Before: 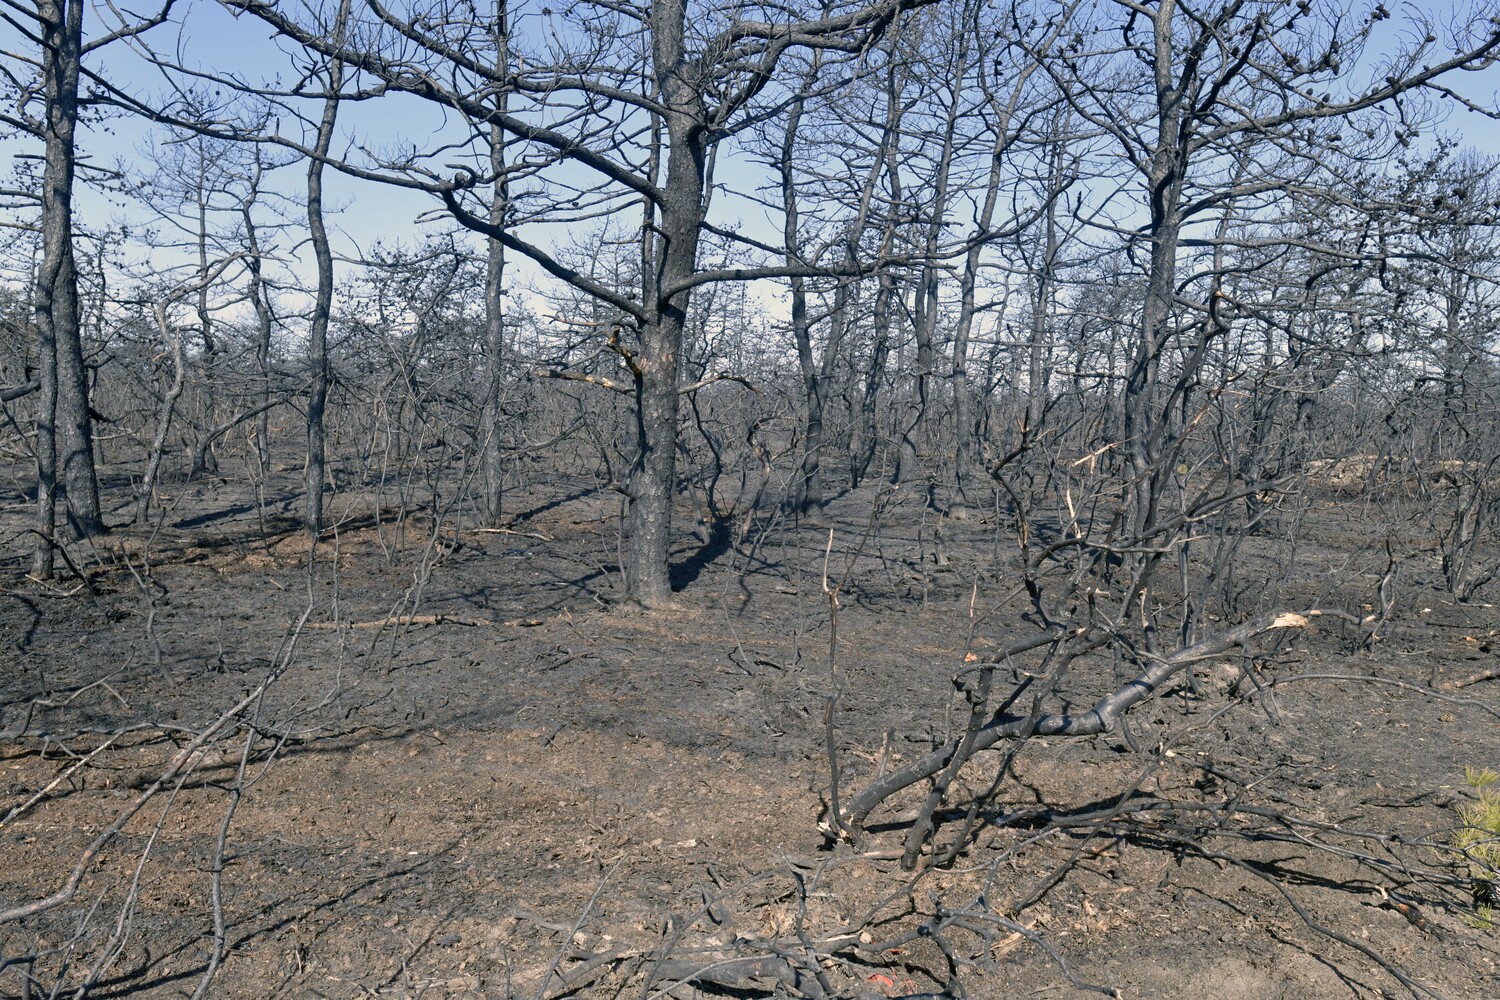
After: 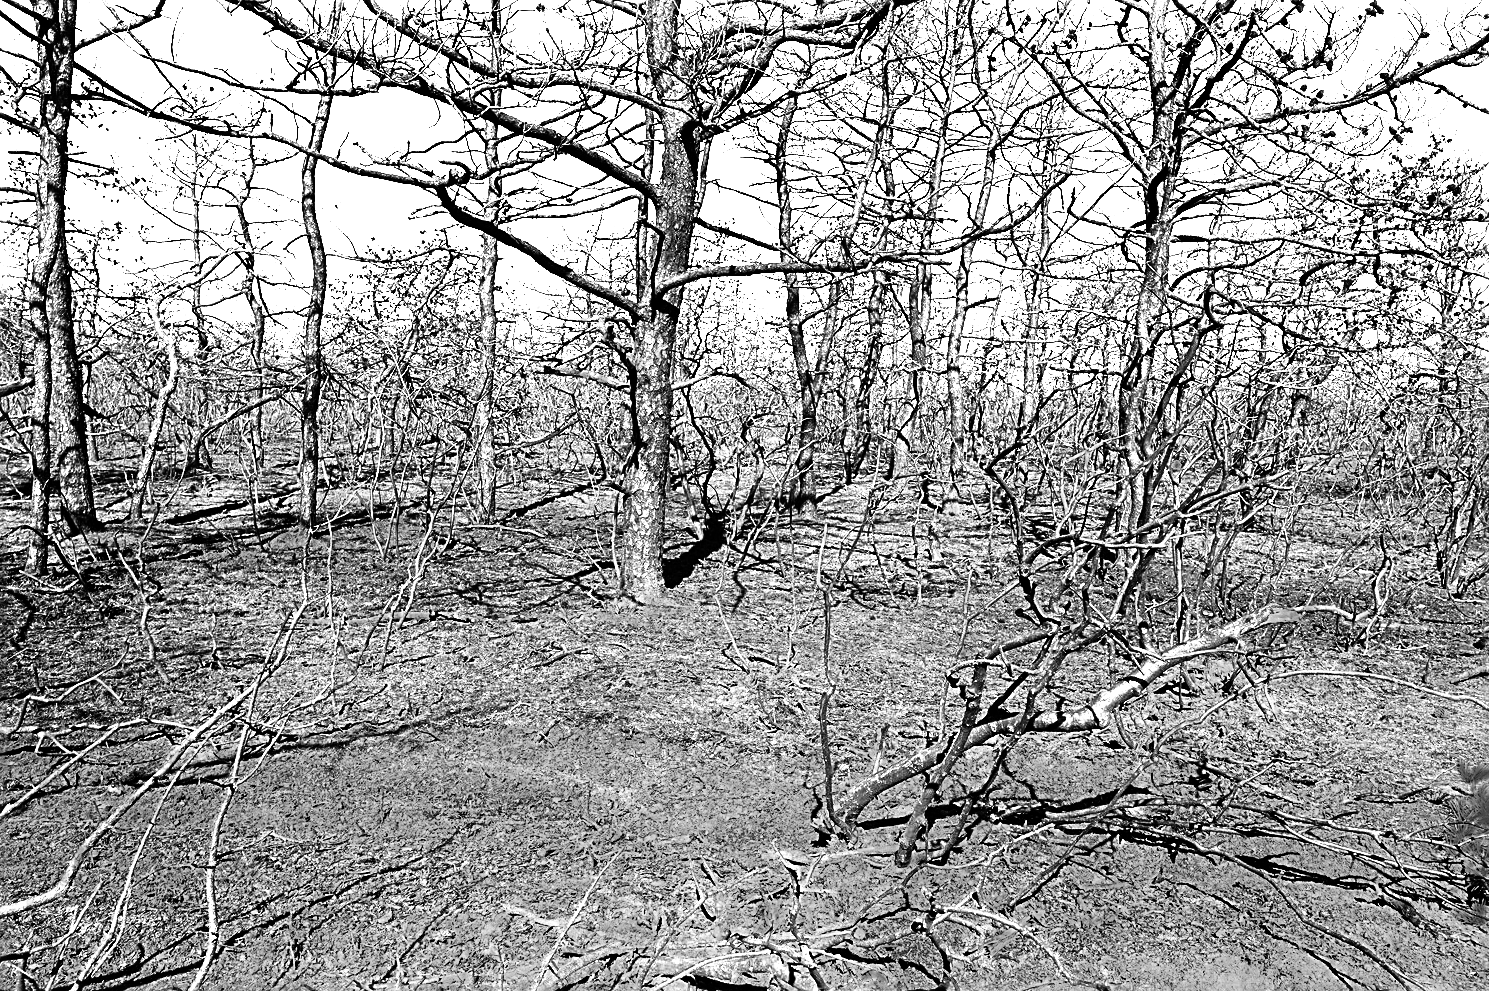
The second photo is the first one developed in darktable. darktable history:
color zones: curves: ch0 [(0.287, 0.048) (0.493, 0.484) (0.737, 0.816)]; ch1 [(0, 0) (0.143, 0) (0.286, 0) (0.429, 0) (0.571, 0) (0.714, 0) (0.857, 0)]
crop: left 0.434%, top 0.485%, right 0.244%, bottom 0.386%
sharpen: radius 2.676, amount 0.669
exposure: black level correction 0, exposure 0.7 EV, compensate exposure bias true, compensate highlight preservation false
color balance rgb: linear chroma grading › global chroma 9%, perceptual saturation grading › global saturation 36%, perceptual brilliance grading › global brilliance 15%, perceptual brilliance grading › shadows -35%, global vibrance 15%
rgb curve: curves: ch0 [(0, 0) (0.21, 0.15) (0.24, 0.21) (0.5, 0.75) (0.75, 0.96) (0.89, 0.99) (1, 1)]; ch1 [(0, 0.02) (0.21, 0.13) (0.25, 0.2) (0.5, 0.67) (0.75, 0.9) (0.89, 0.97) (1, 1)]; ch2 [(0, 0.02) (0.21, 0.13) (0.25, 0.2) (0.5, 0.67) (0.75, 0.9) (0.89, 0.97) (1, 1)], compensate middle gray true
white balance: red 0.925, blue 1.046
